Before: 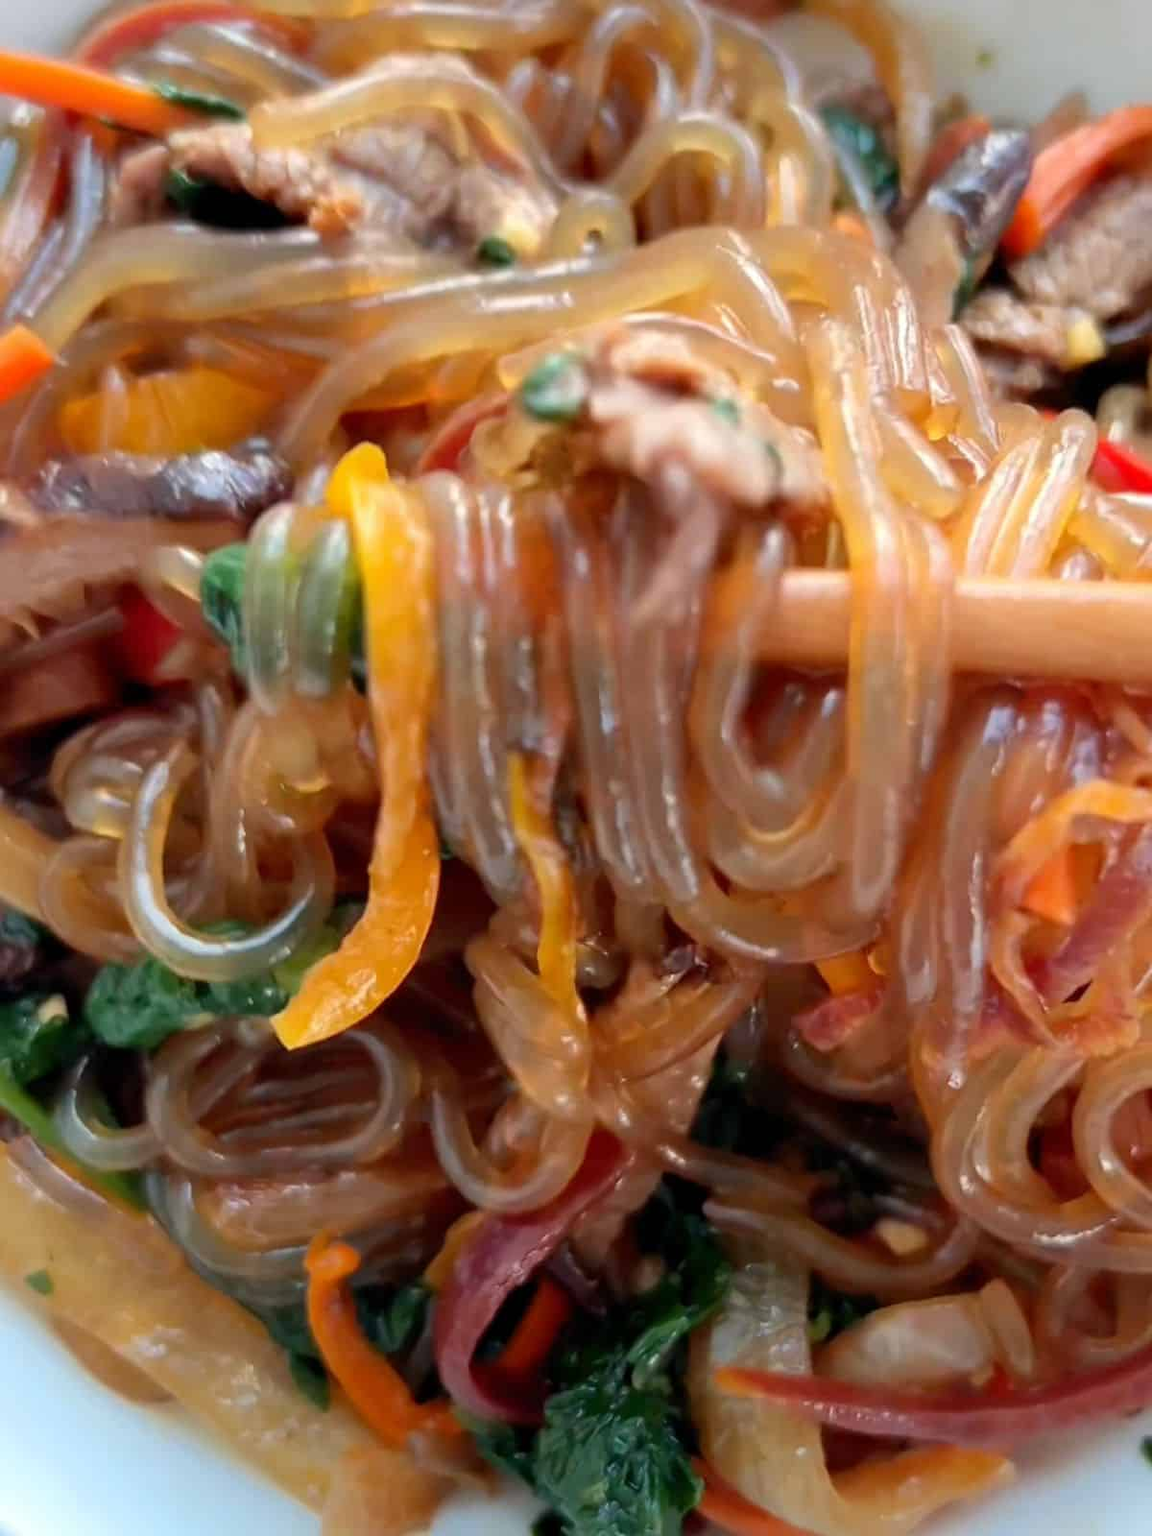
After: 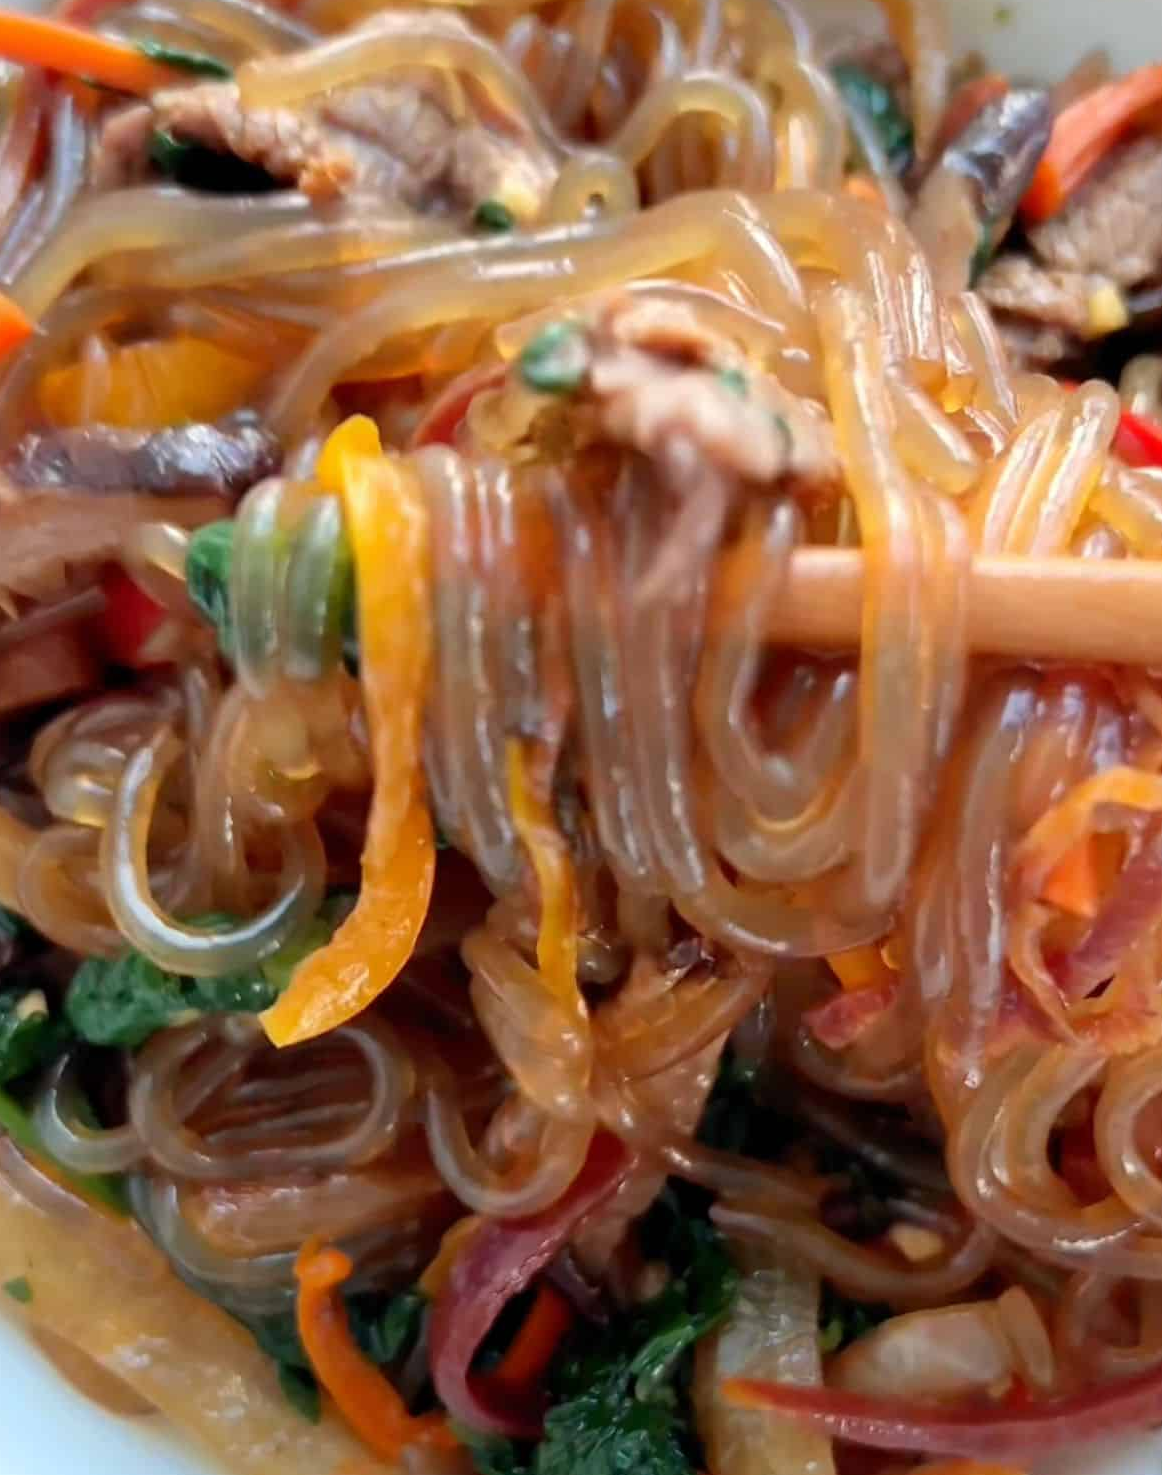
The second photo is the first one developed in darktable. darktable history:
crop: left 2%, top 2.91%, right 1.13%, bottom 4.878%
